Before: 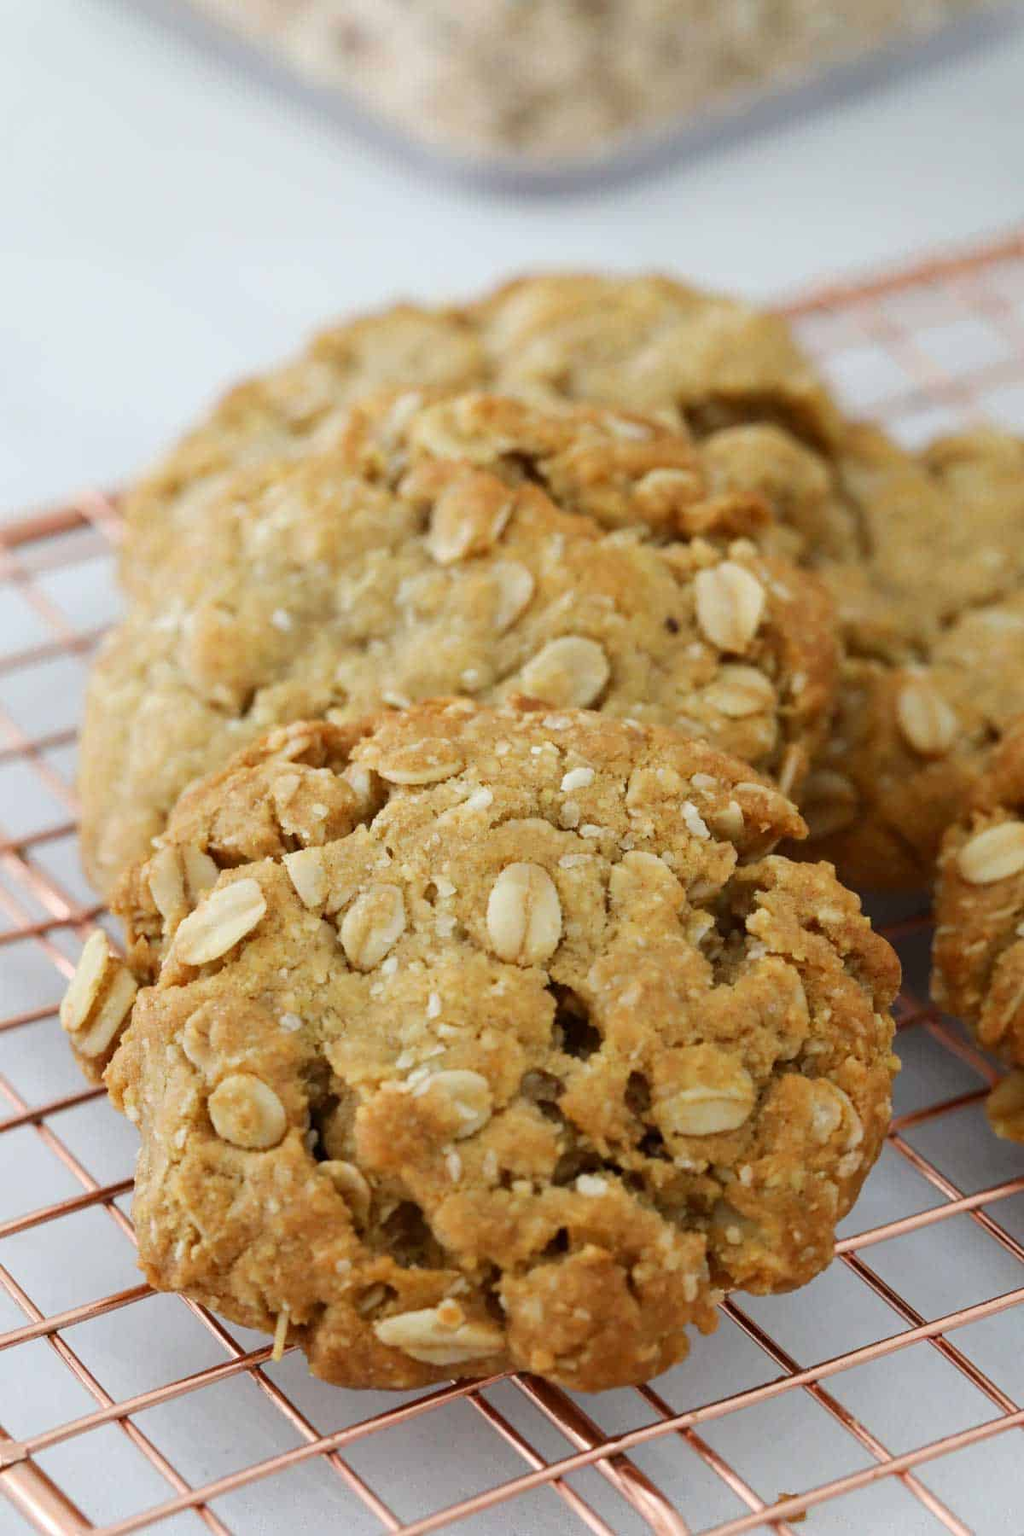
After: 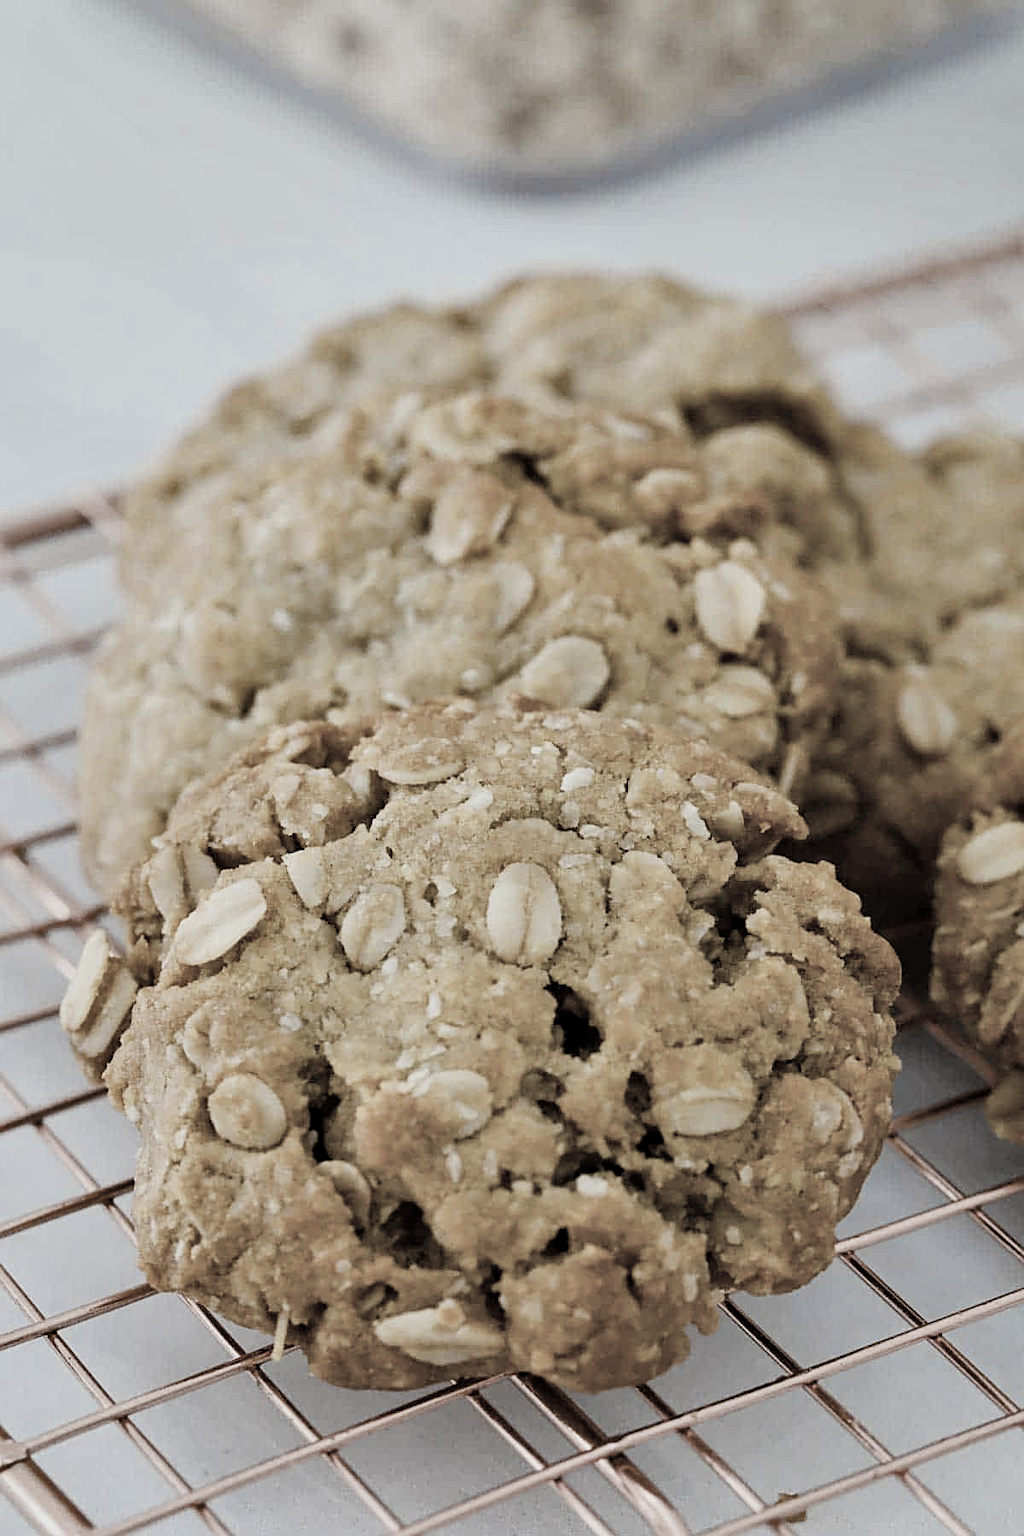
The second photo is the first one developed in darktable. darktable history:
color zones: curves: ch1 [(0.238, 0.163) (0.476, 0.2) (0.733, 0.322) (0.848, 0.134)]
shadows and highlights: soften with gaussian
filmic rgb: middle gray luminance 12.54%, black relative exposure -10.2 EV, white relative exposure 3.47 EV, target black luminance 0%, hardness 5.71, latitude 45.1%, contrast 1.229, highlights saturation mix 5.71%, shadows ↔ highlights balance 27.25%
color balance rgb: linear chroma grading › global chroma 25.196%, perceptual saturation grading › global saturation 20%, perceptual saturation grading › highlights -49.382%, perceptual saturation grading › shadows 25.066%, global vibrance 30.029%
sharpen: on, module defaults
